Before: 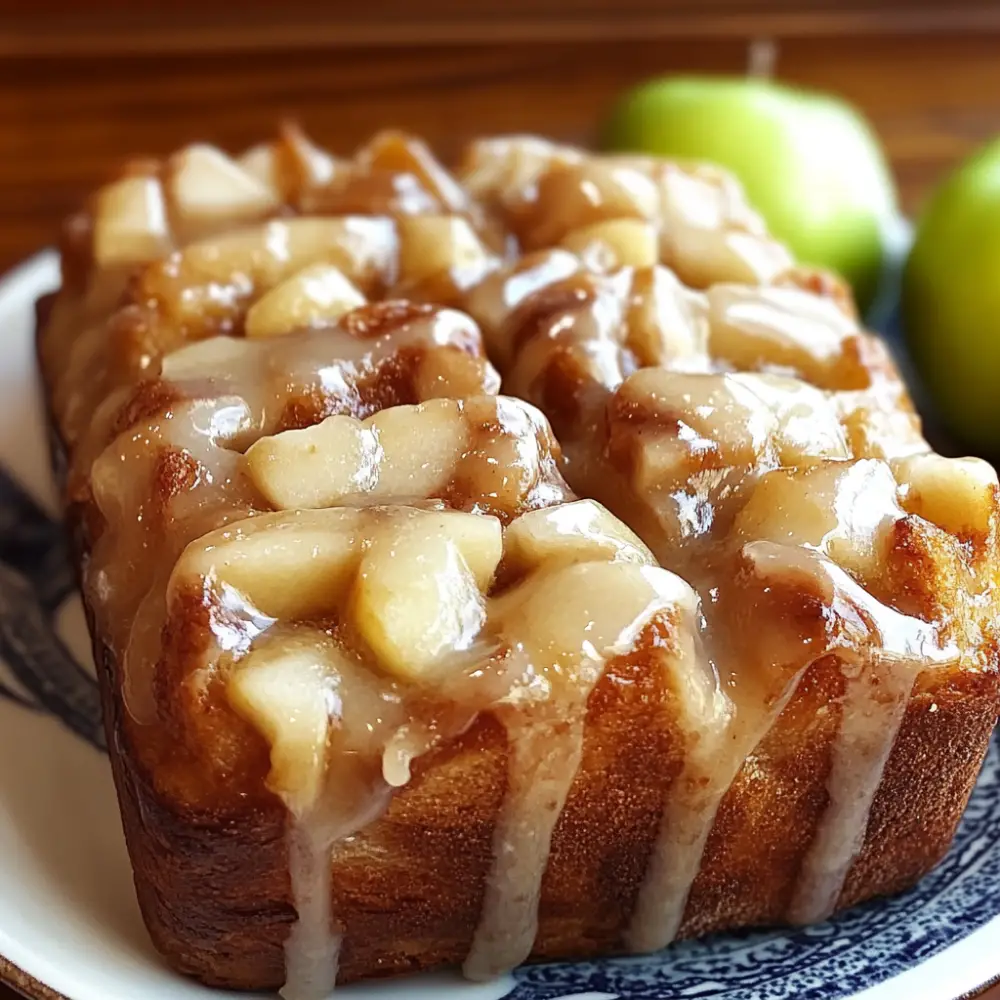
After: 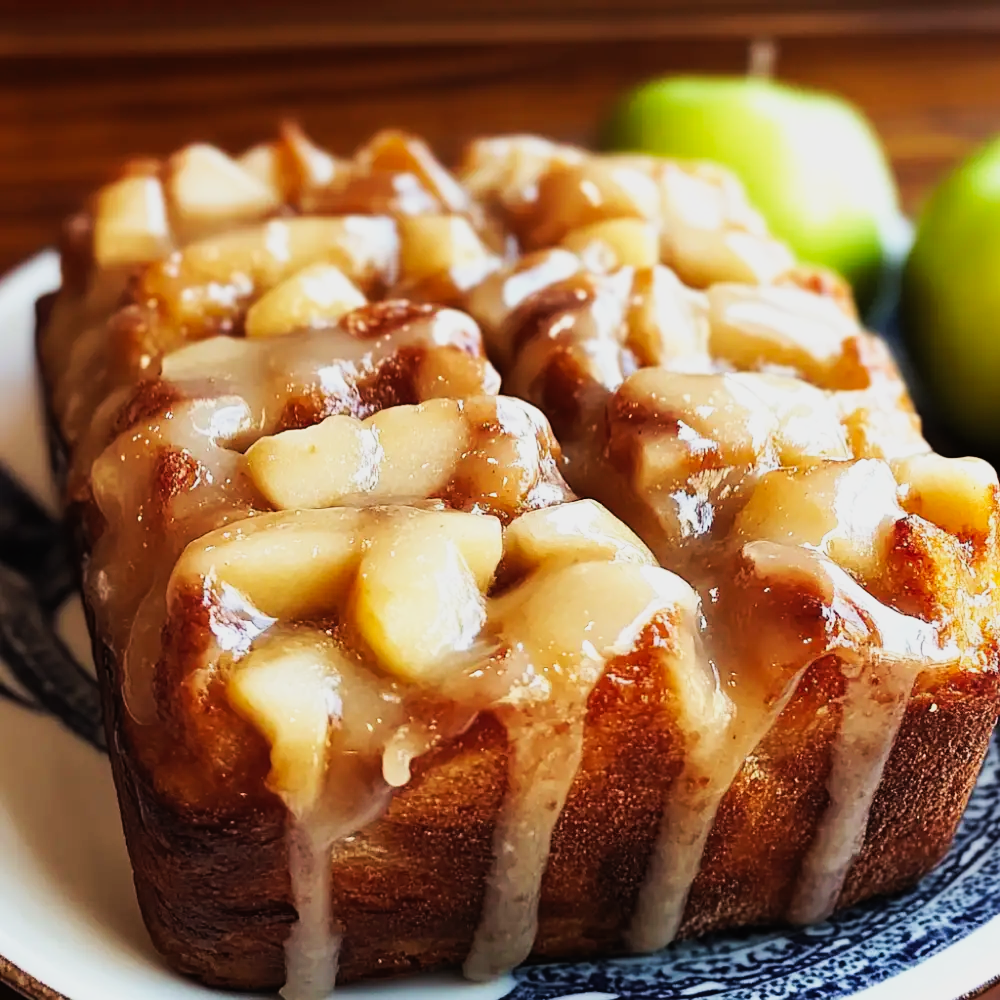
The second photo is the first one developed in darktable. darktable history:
tone curve: curves: ch0 [(0, 0) (0.003, 0.011) (0.011, 0.019) (0.025, 0.03) (0.044, 0.045) (0.069, 0.061) (0.1, 0.085) (0.136, 0.119) (0.177, 0.159) (0.224, 0.205) (0.277, 0.261) (0.335, 0.329) (0.399, 0.407) (0.468, 0.508) (0.543, 0.606) (0.623, 0.71) (0.709, 0.815) (0.801, 0.903) (0.898, 0.957) (1, 1)], preserve colors none
filmic rgb: black relative exposure -7.65 EV, white relative exposure 4.56 EV, hardness 3.61, color science v6 (2022)
